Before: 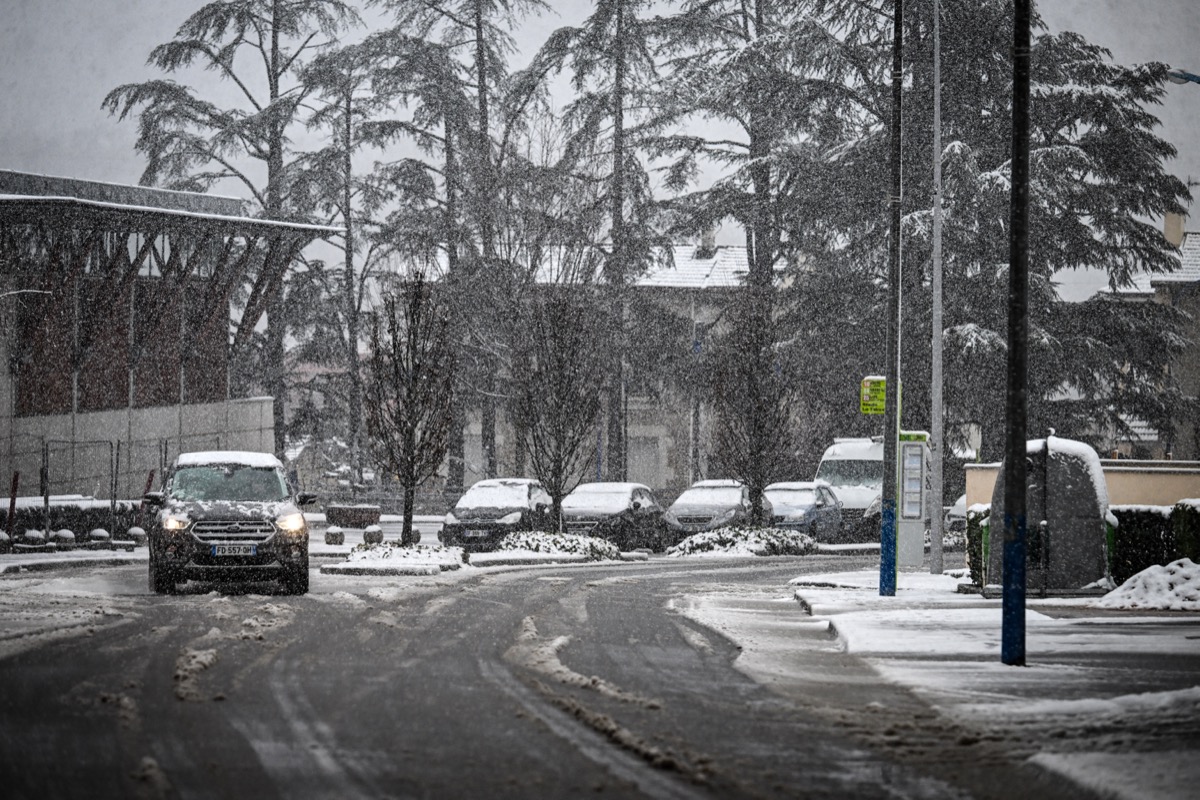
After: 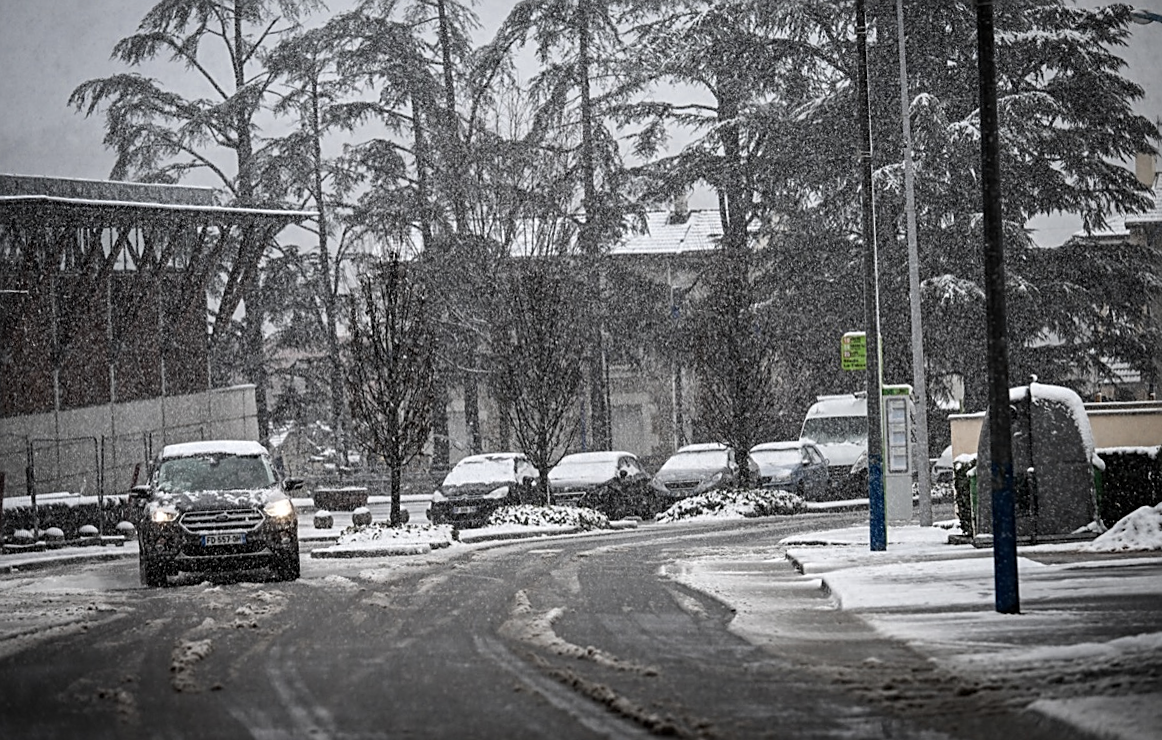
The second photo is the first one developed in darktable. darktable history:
rotate and perspective: rotation -3°, crop left 0.031, crop right 0.968, crop top 0.07, crop bottom 0.93
color zones: curves: ch0 [(0, 0.5) (0.125, 0.4) (0.25, 0.5) (0.375, 0.4) (0.5, 0.4) (0.625, 0.35) (0.75, 0.35) (0.875, 0.5)]; ch1 [(0, 0.35) (0.125, 0.45) (0.25, 0.35) (0.375, 0.35) (0.5, 0.35) (0.625, 0.35) (0.75, 0.45) (0.875, 0.35)]; ch2 [(0, 0.6) (0.125, 0.5) (0.25, 0.5) (0.375, 0.6) (0.5, 0.6) (0.625, 0.5) (0.75, 0.5) (0.875, 0.5)]
sharpen: on, module defaults
